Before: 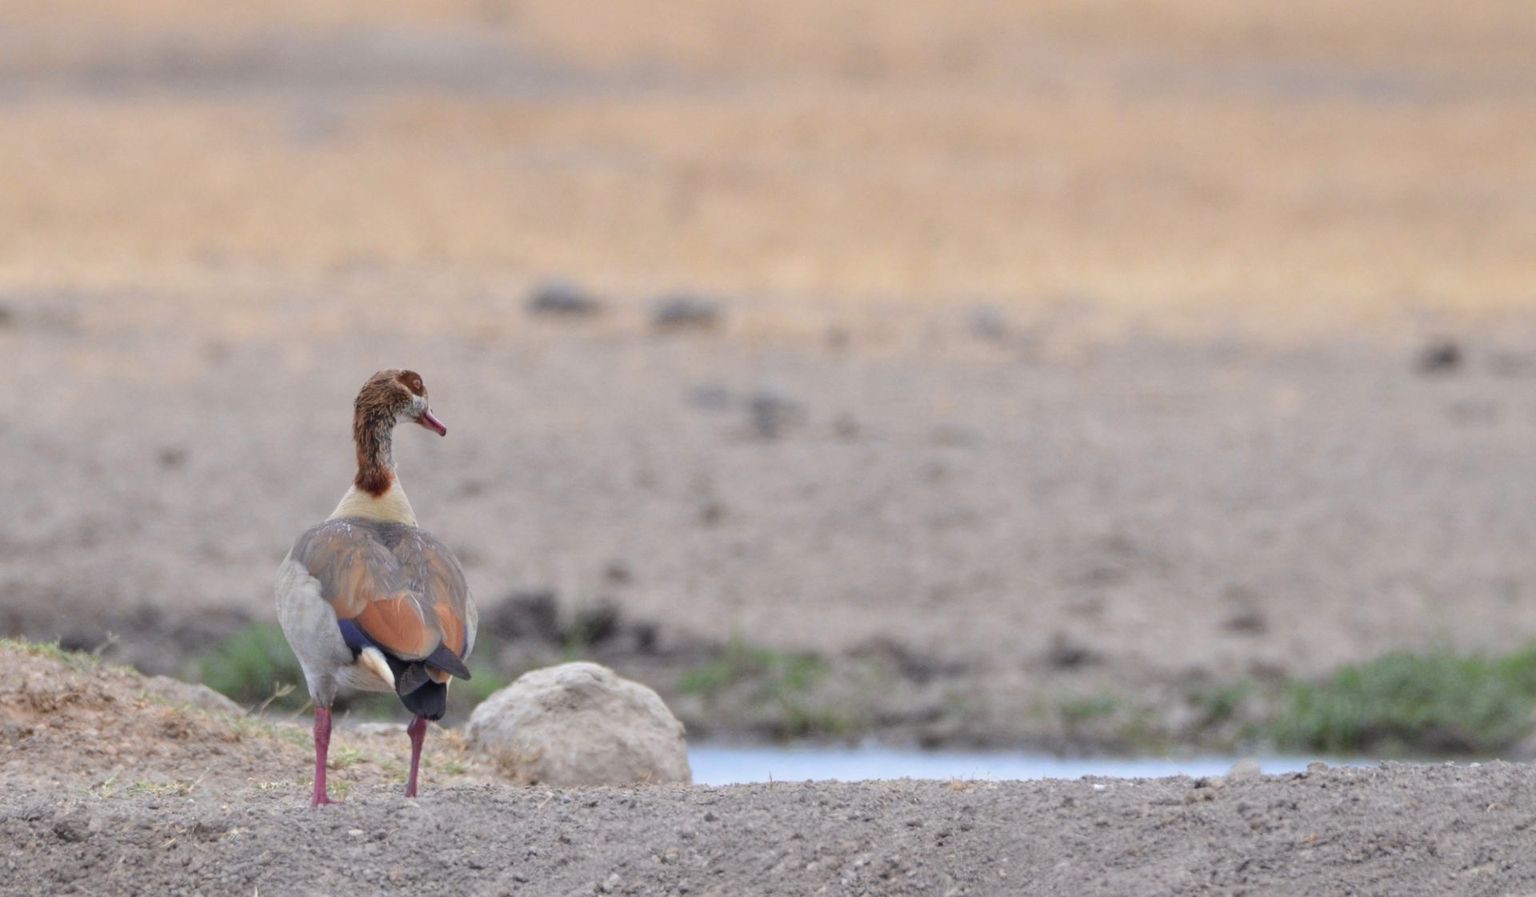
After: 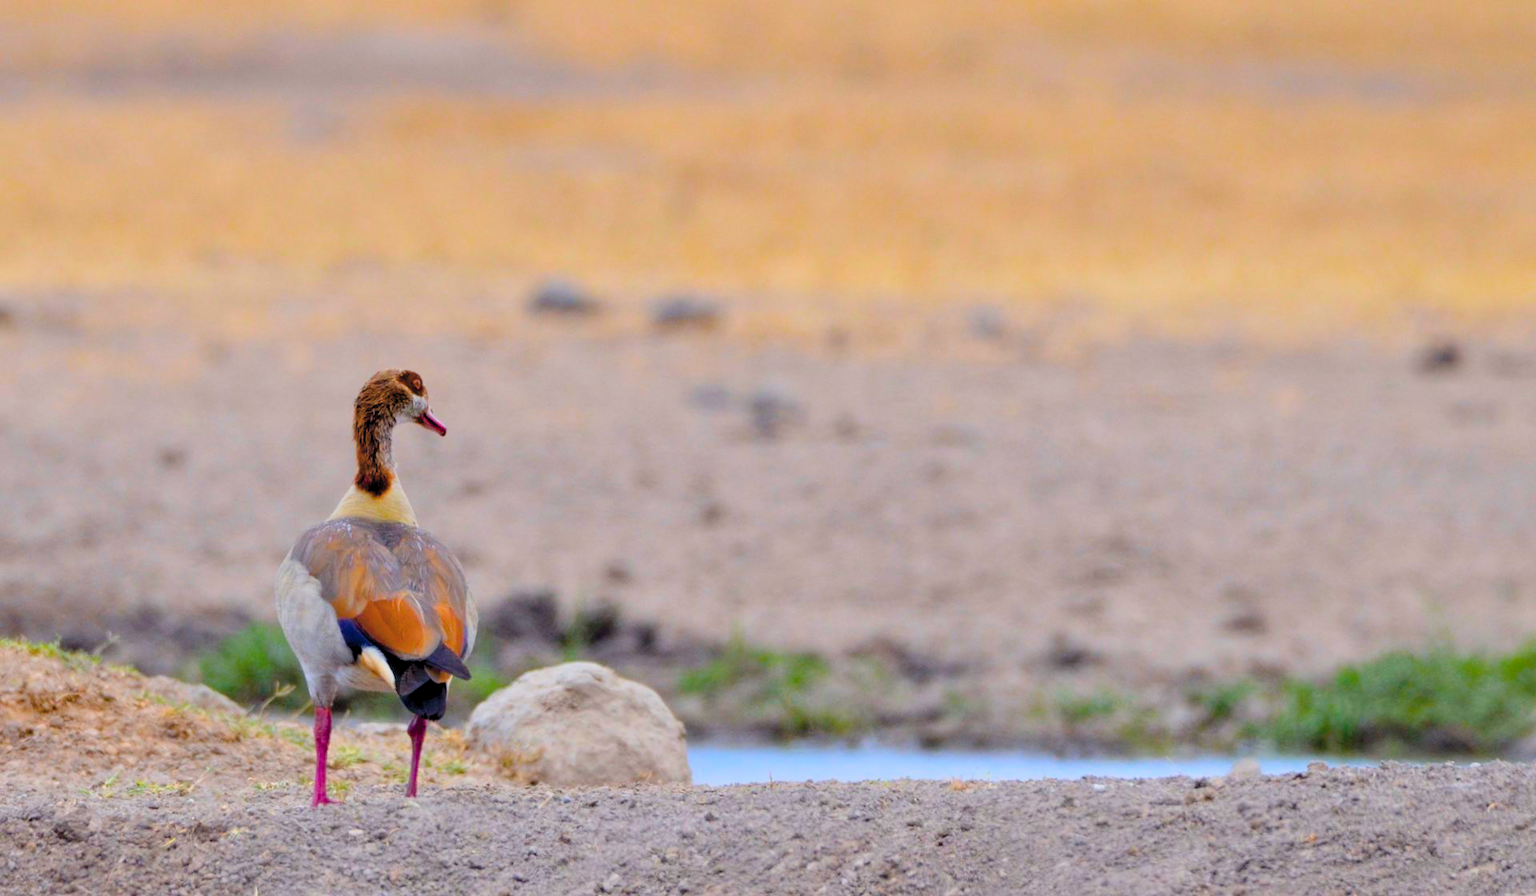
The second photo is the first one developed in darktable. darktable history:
contrast brightness saturation: contrast 0.136, brightness 0.222
color balance rgb: global offset › luminance -0.475%, perceptual saturation grading › global saturation 45.692%, perceptual saturation grading › highlights -25.799%, perceptual saturation grading › shadows 49.294%, global vibrance 50.446%
tone equalizer: -8 EV -1.97 EV, -7 EV -1.99 EV, -6 EV -1.99 EV, -5 EV -1.99 EV, -4 EV -1.96 EV, -3 EV -2 EV, -2 EV -2 EV, -1 EV -1.61 EV, +0 EV -1.98 EV, smoothing diameter 24.86%, edges refinement/feathering 14.27, preserve details guided filter
levels: levels [0, 0.374, 0.749]
